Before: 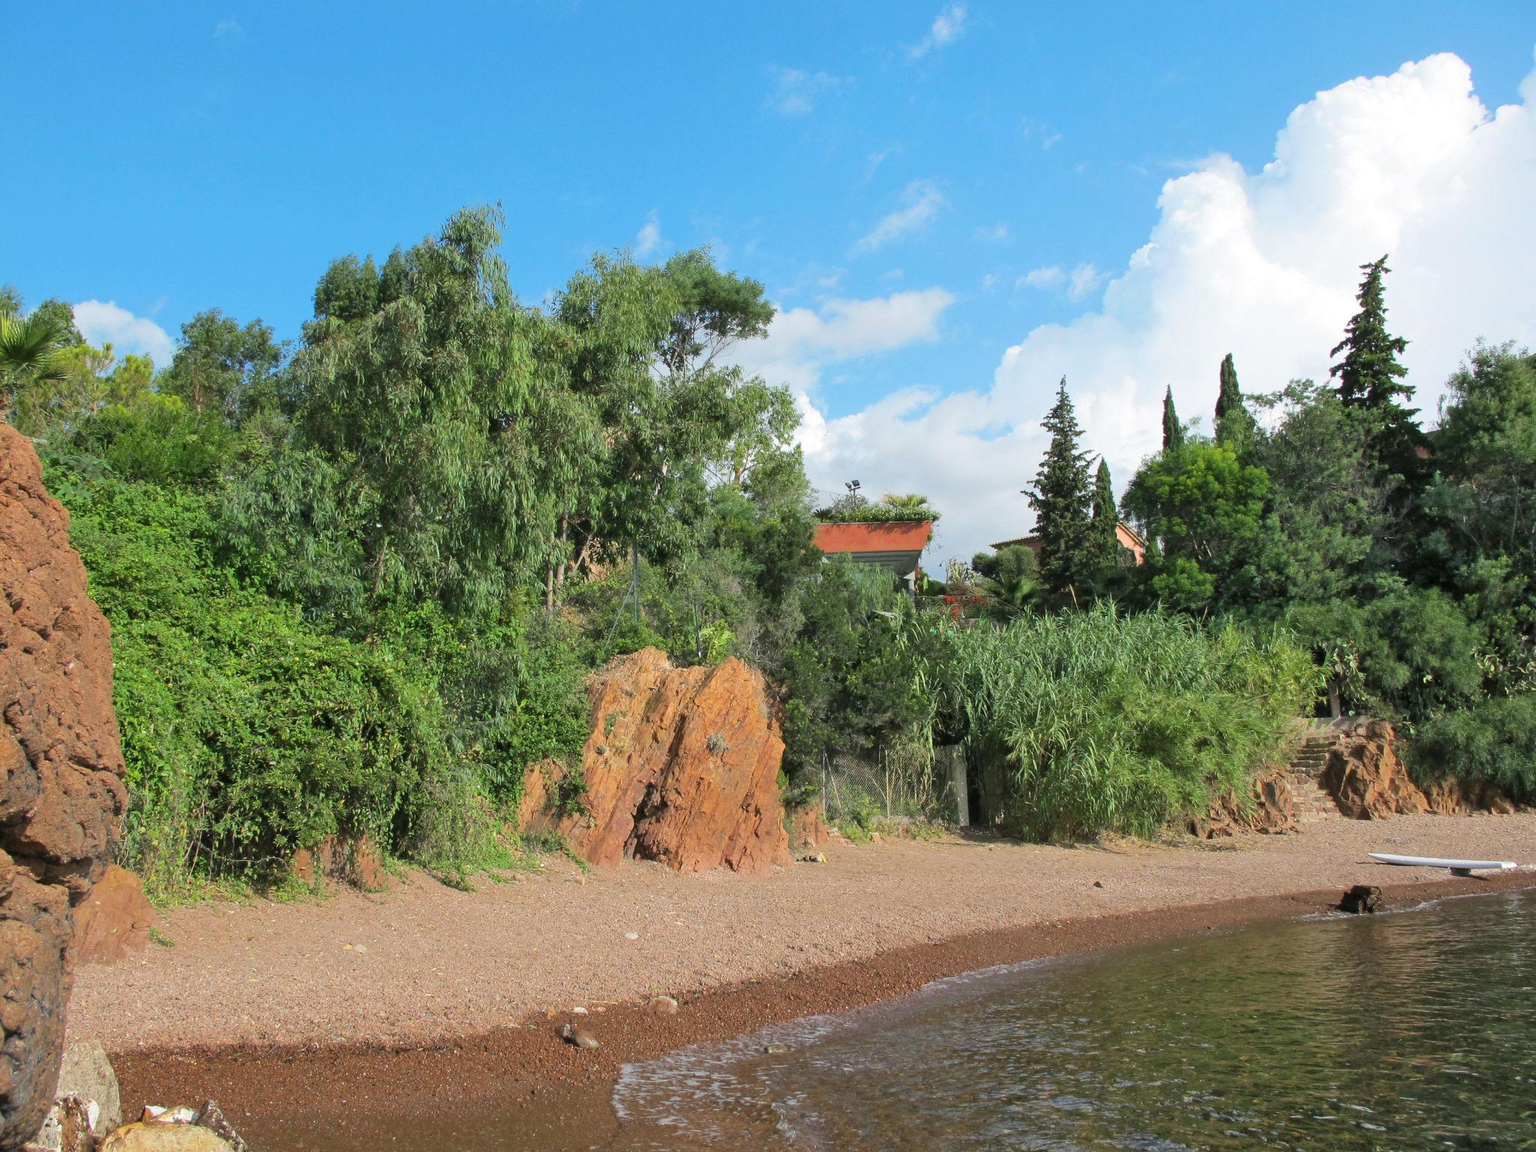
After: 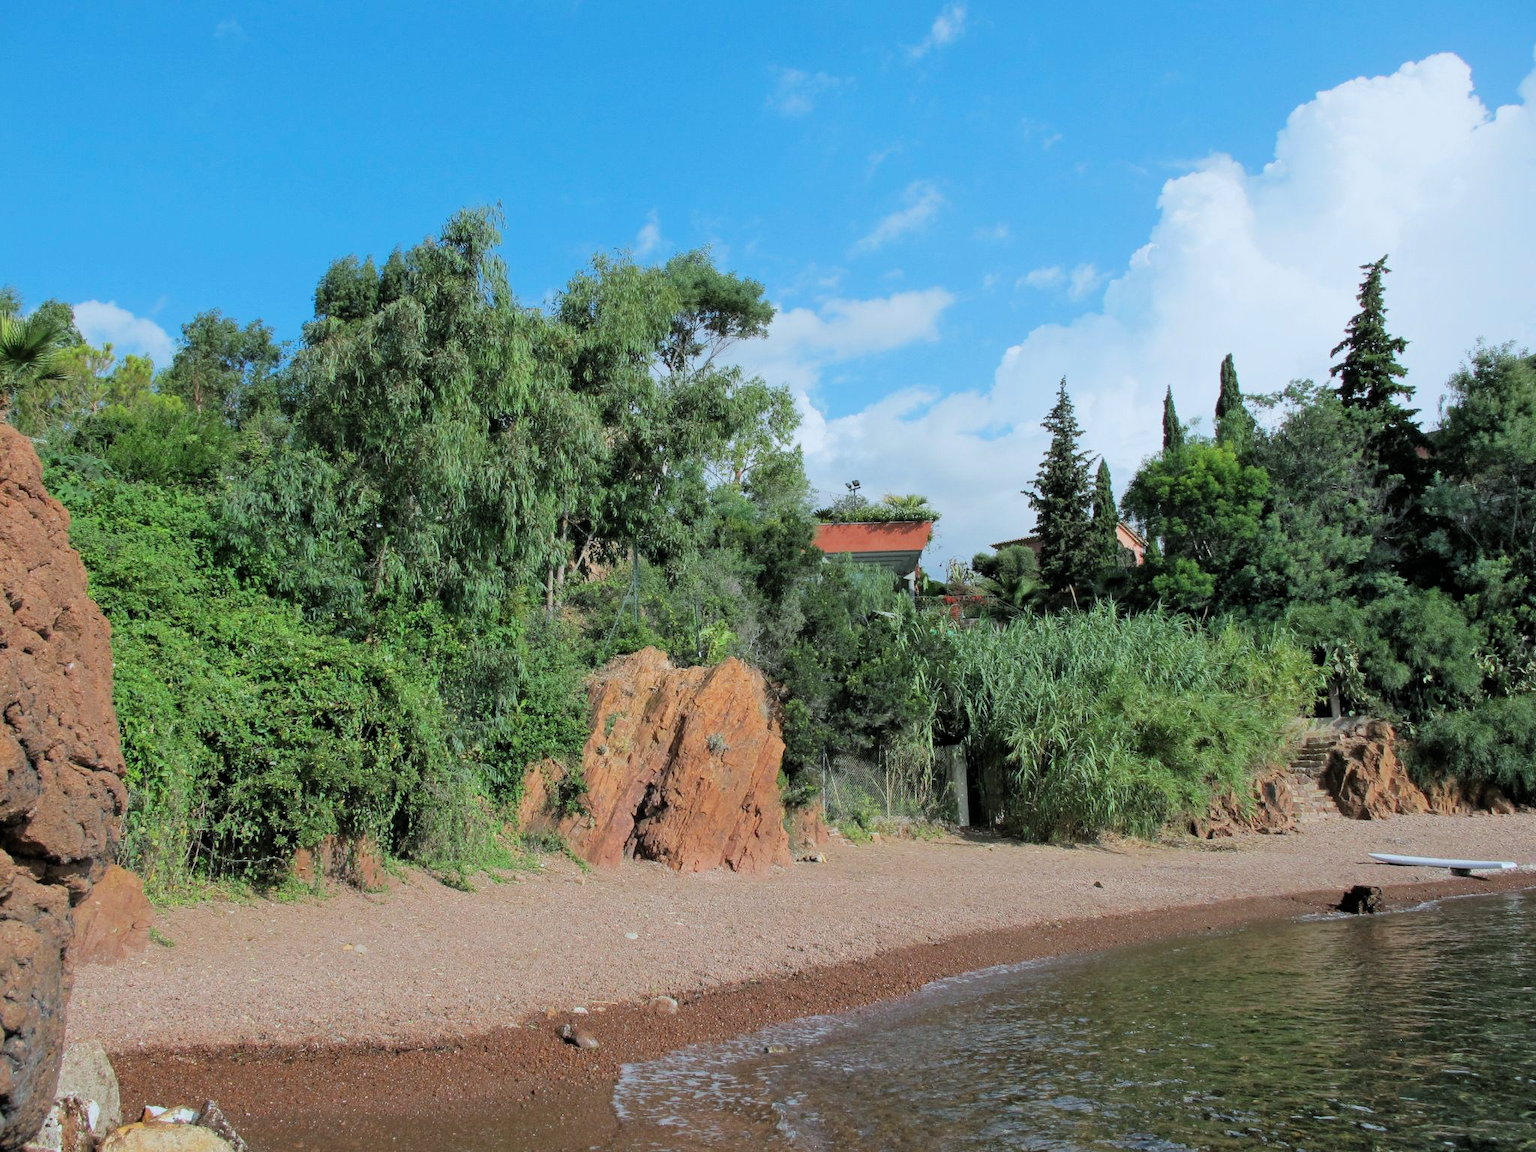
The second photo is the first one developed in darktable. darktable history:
filmic rgb: black relative exposure -5.83 EV, white relative exposure 3.4 EV, hardness 3.68
color correction: highlights a* -4.18, highlights b* -10.81
bloom: size 9%, threshold 100%, strength 7%
